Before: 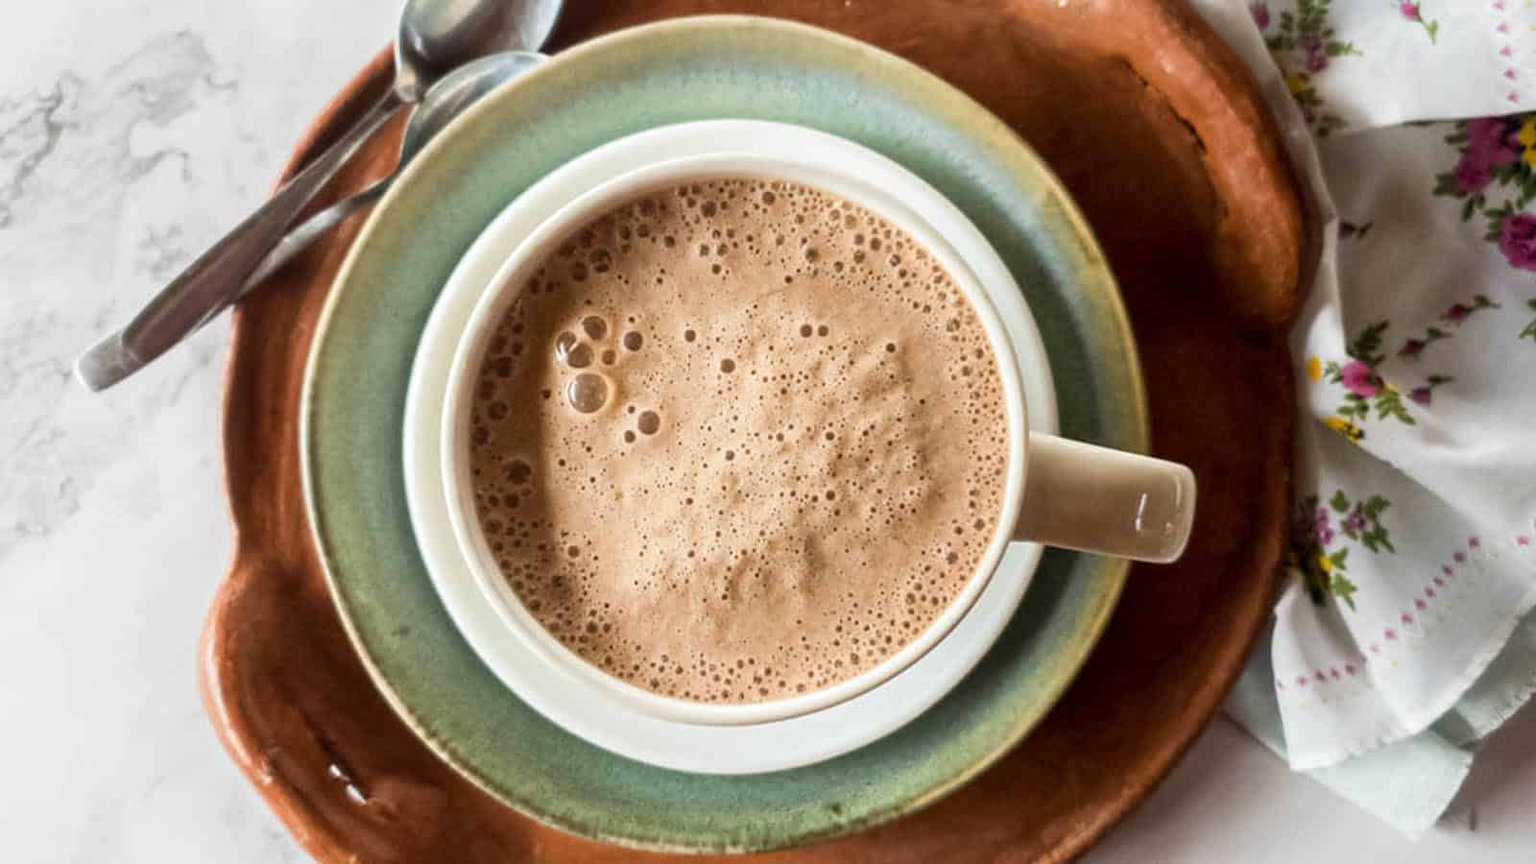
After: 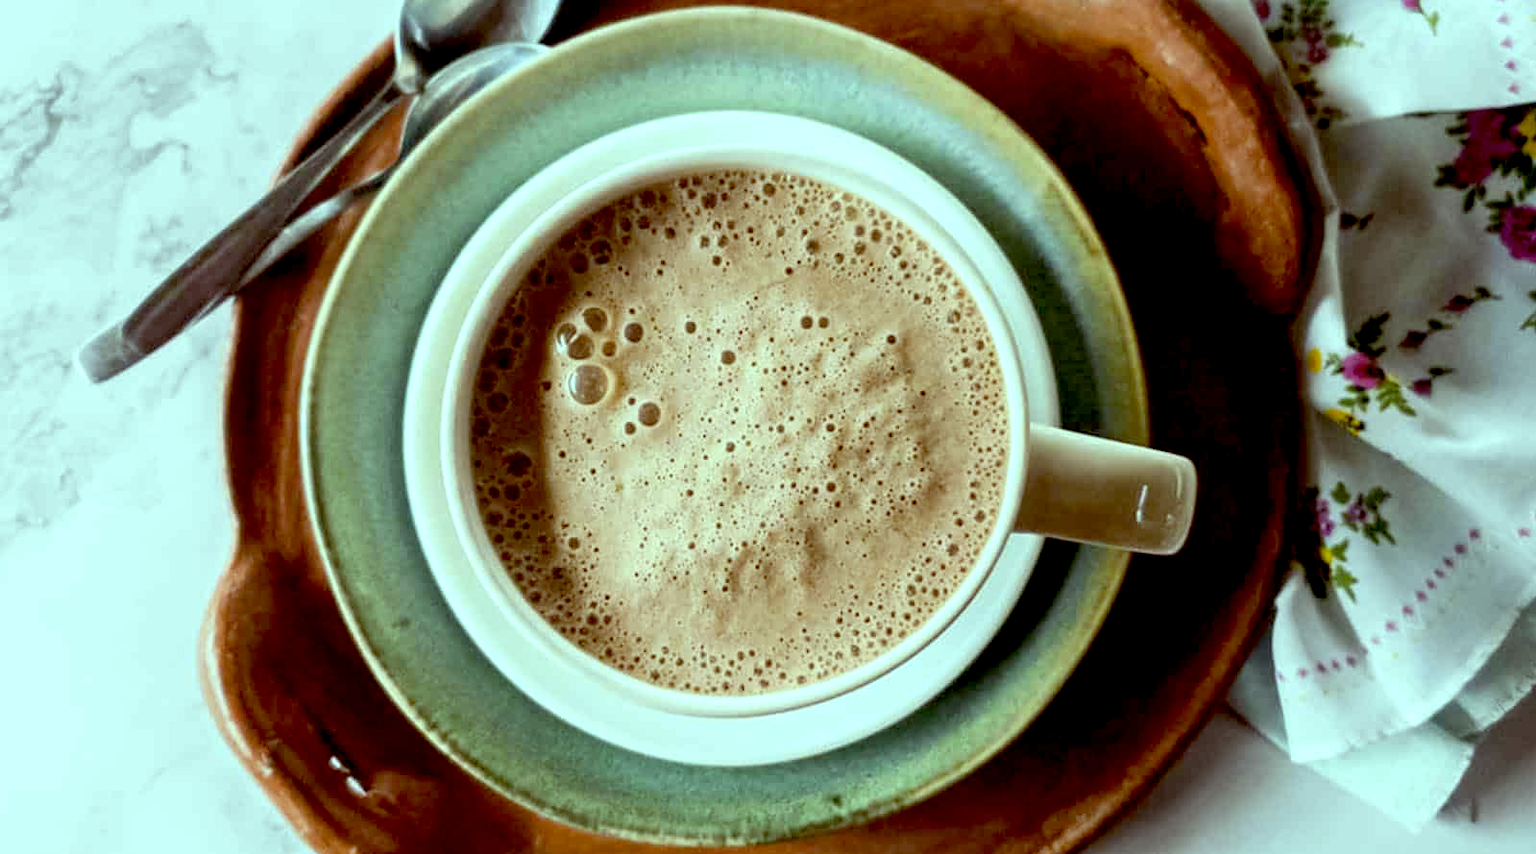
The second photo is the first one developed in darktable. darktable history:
crop: top 1.049%, right 0.001%
color balance: mode lift, gamma, gain (sRGB), lift [0.997, 0.979, 1.021, 1.011], gamma [1, 1.084, 0.916, 0.998], gain [1, 0.87, 1.13, 1.101], contrast 4.55%, contrast fulcrum 38.24%, output saturation 104.09%
exposure: black level correction 0.029, exposure -0.073 EV, compensate highlight preservation false
